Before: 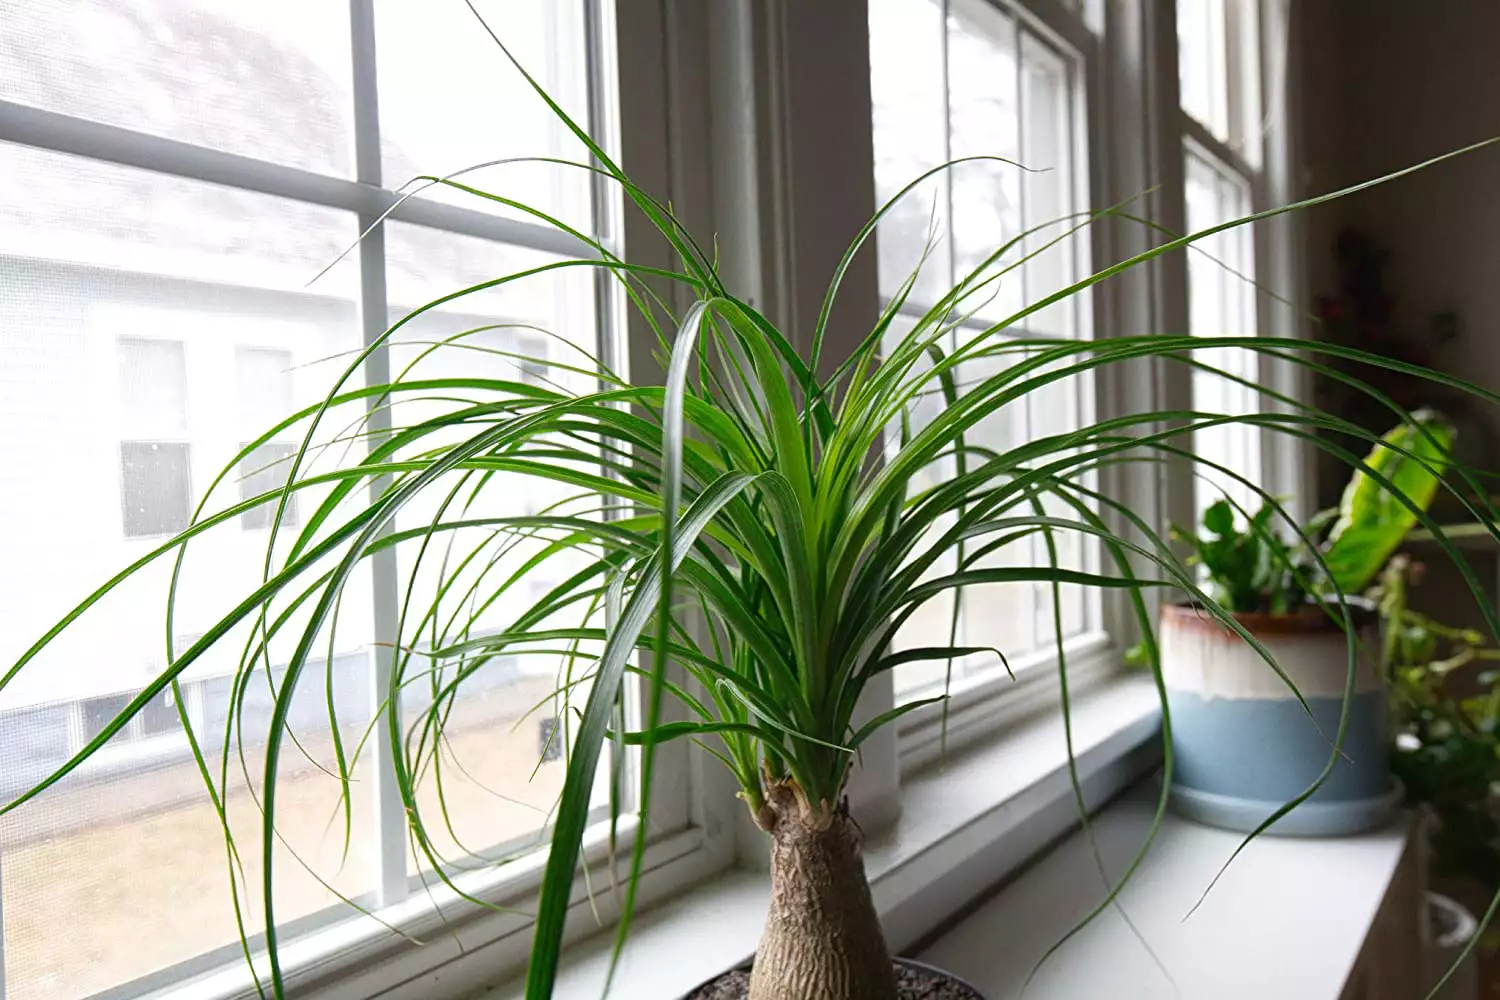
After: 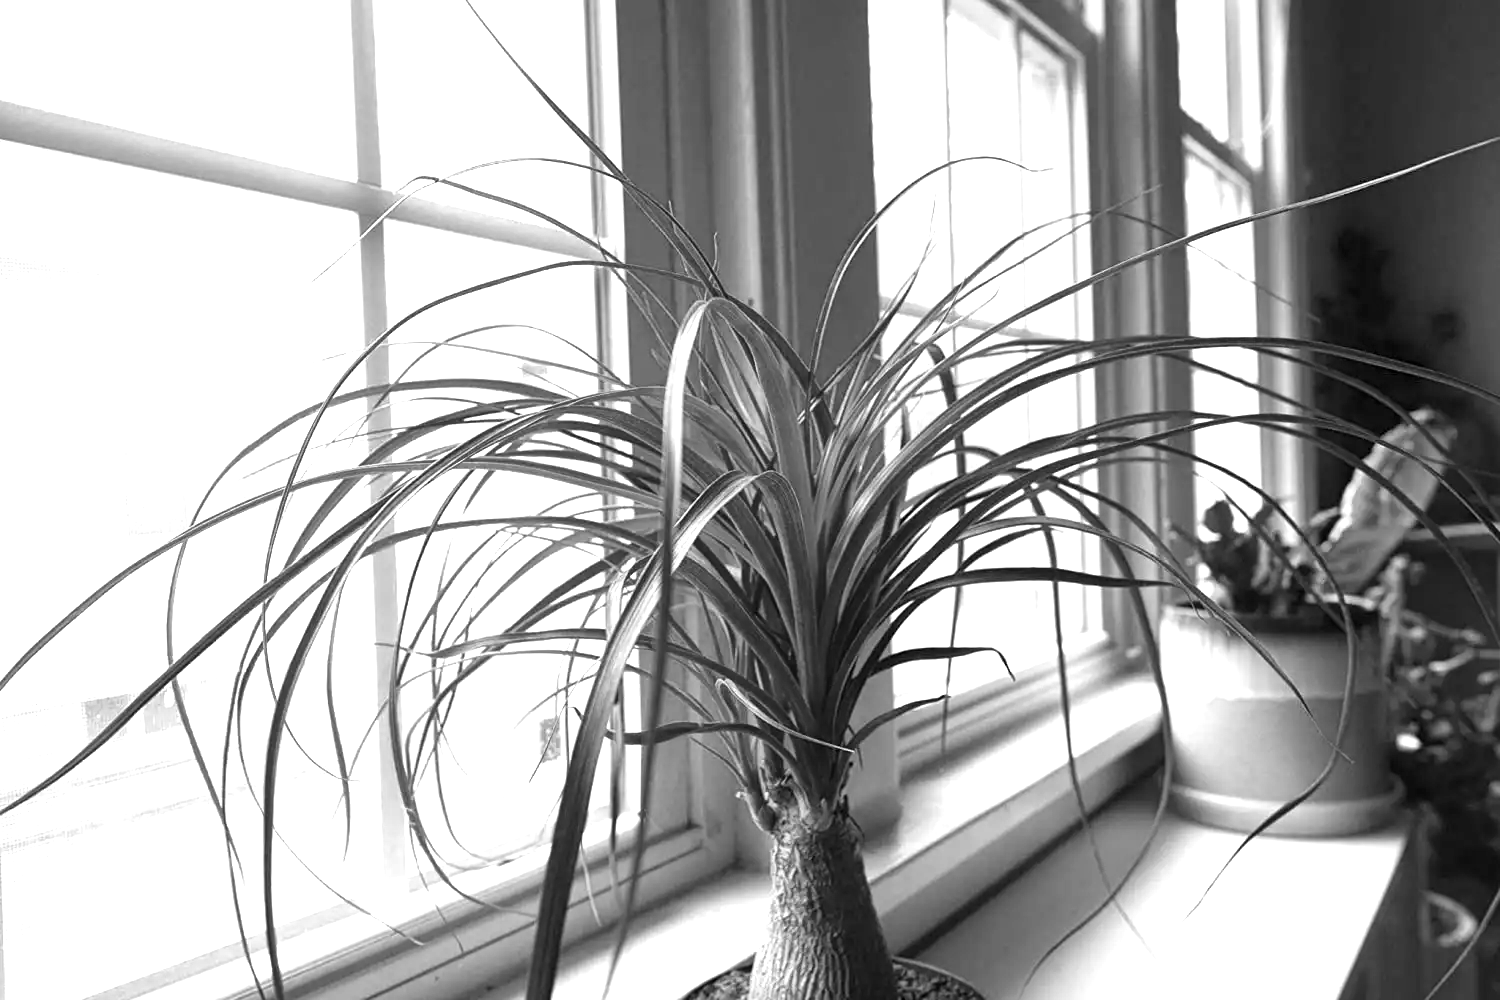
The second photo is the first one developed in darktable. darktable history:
local contrast: mode bilateral grid, contrast 20, coarseness 50, detail 120%, midtone range 0.2
color calibration: output gray [0.253, 0.26, 0.487, 0], gray › normalize channels true, illuminant same as pipeline (D50), adaptation XYZ, x 0.346, y 0.359, gamut compression 0
exposure: black level correction 0, exposure 0.953 EV, compensate exposure bias true, compensate highlight preservation false
